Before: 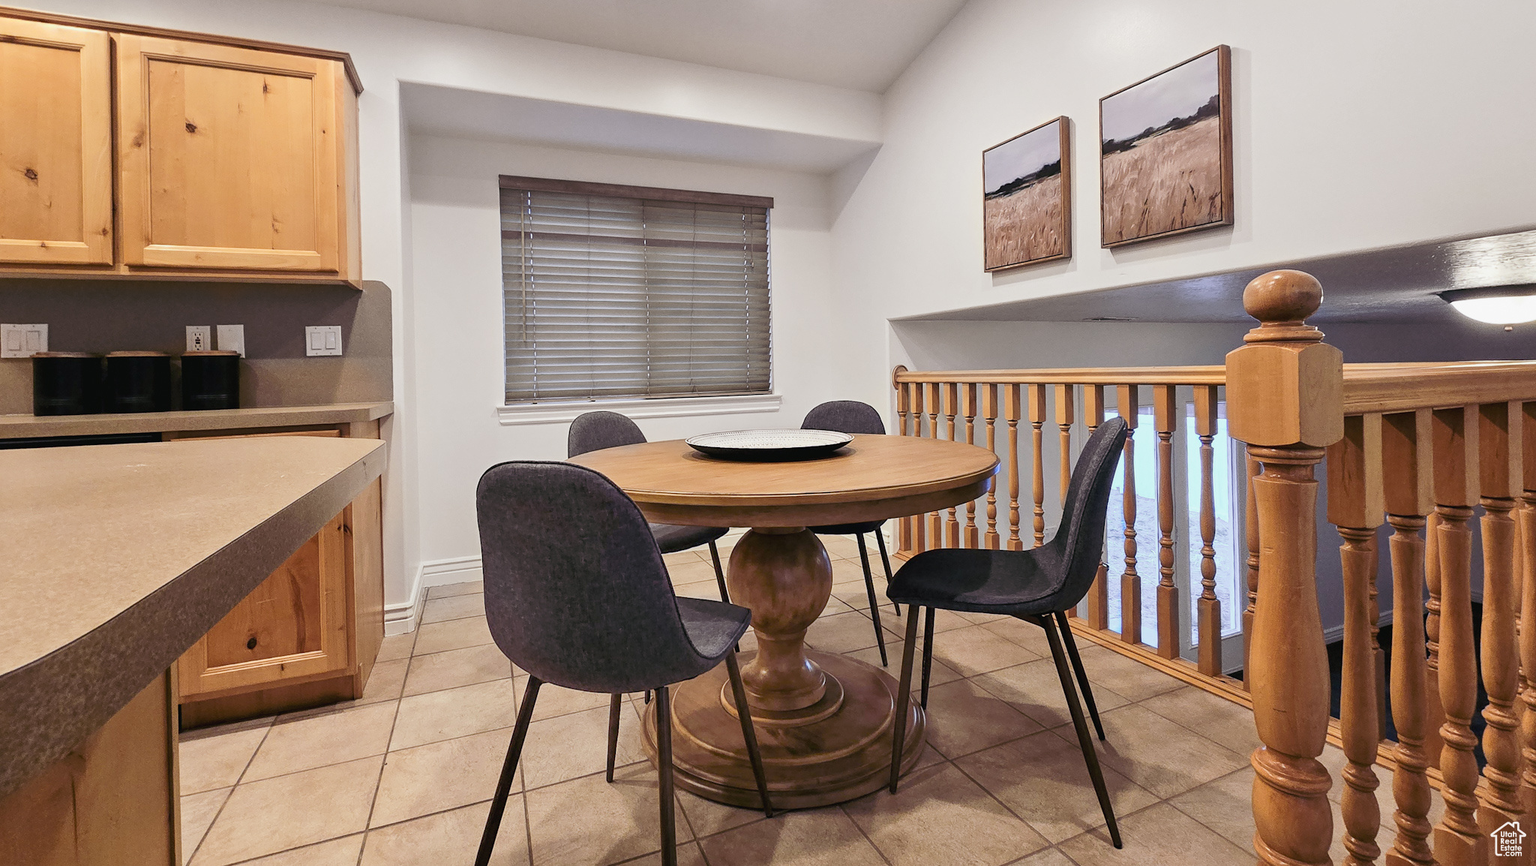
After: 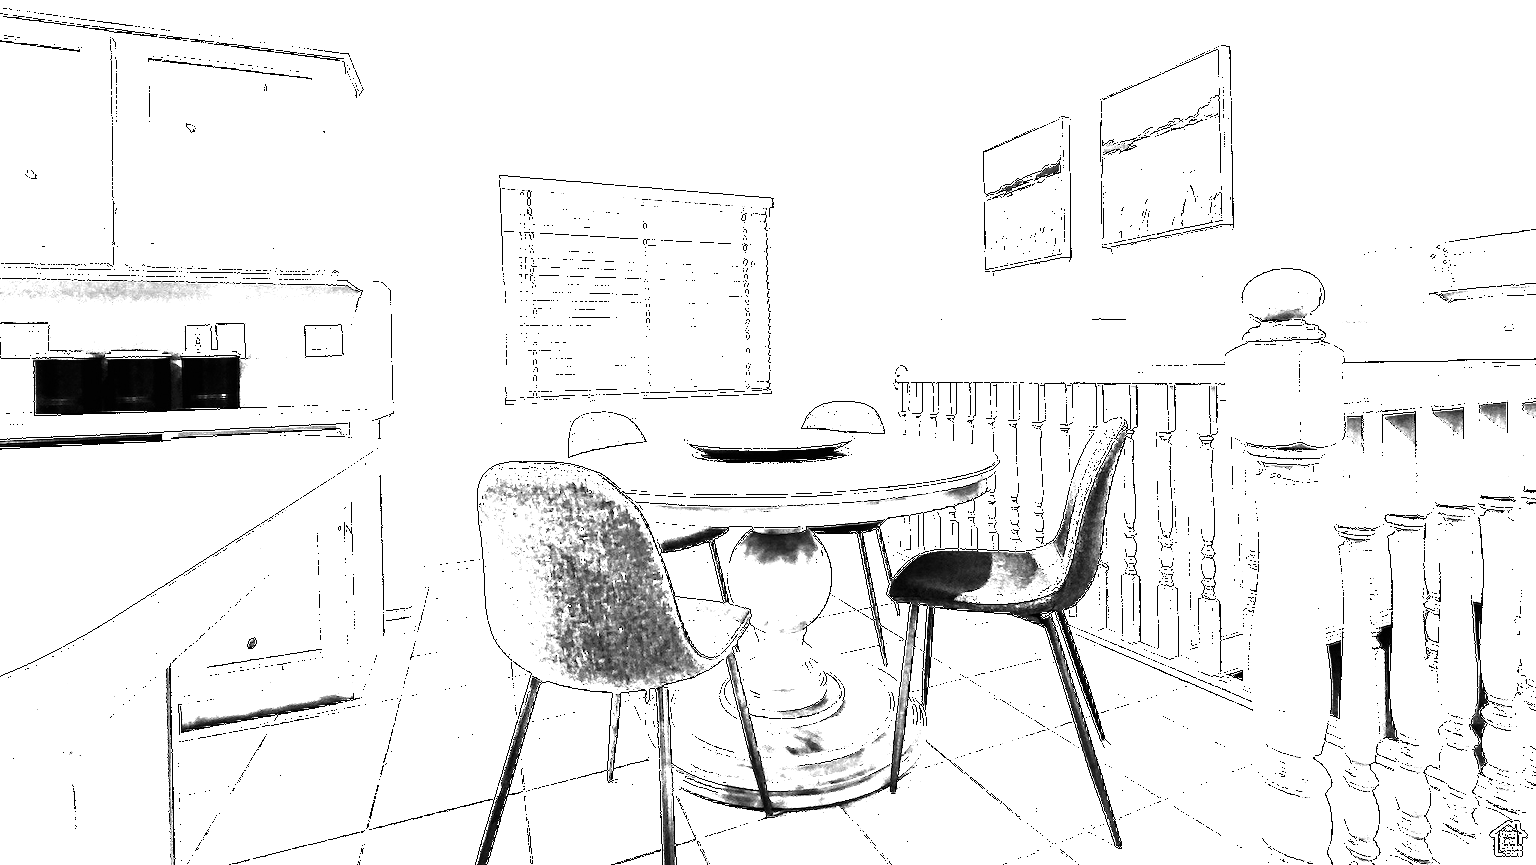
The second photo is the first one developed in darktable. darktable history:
white balance: red 8, blue 8
contrast brightness saturation: contrast 0.02, brightness -1, saturation -1
